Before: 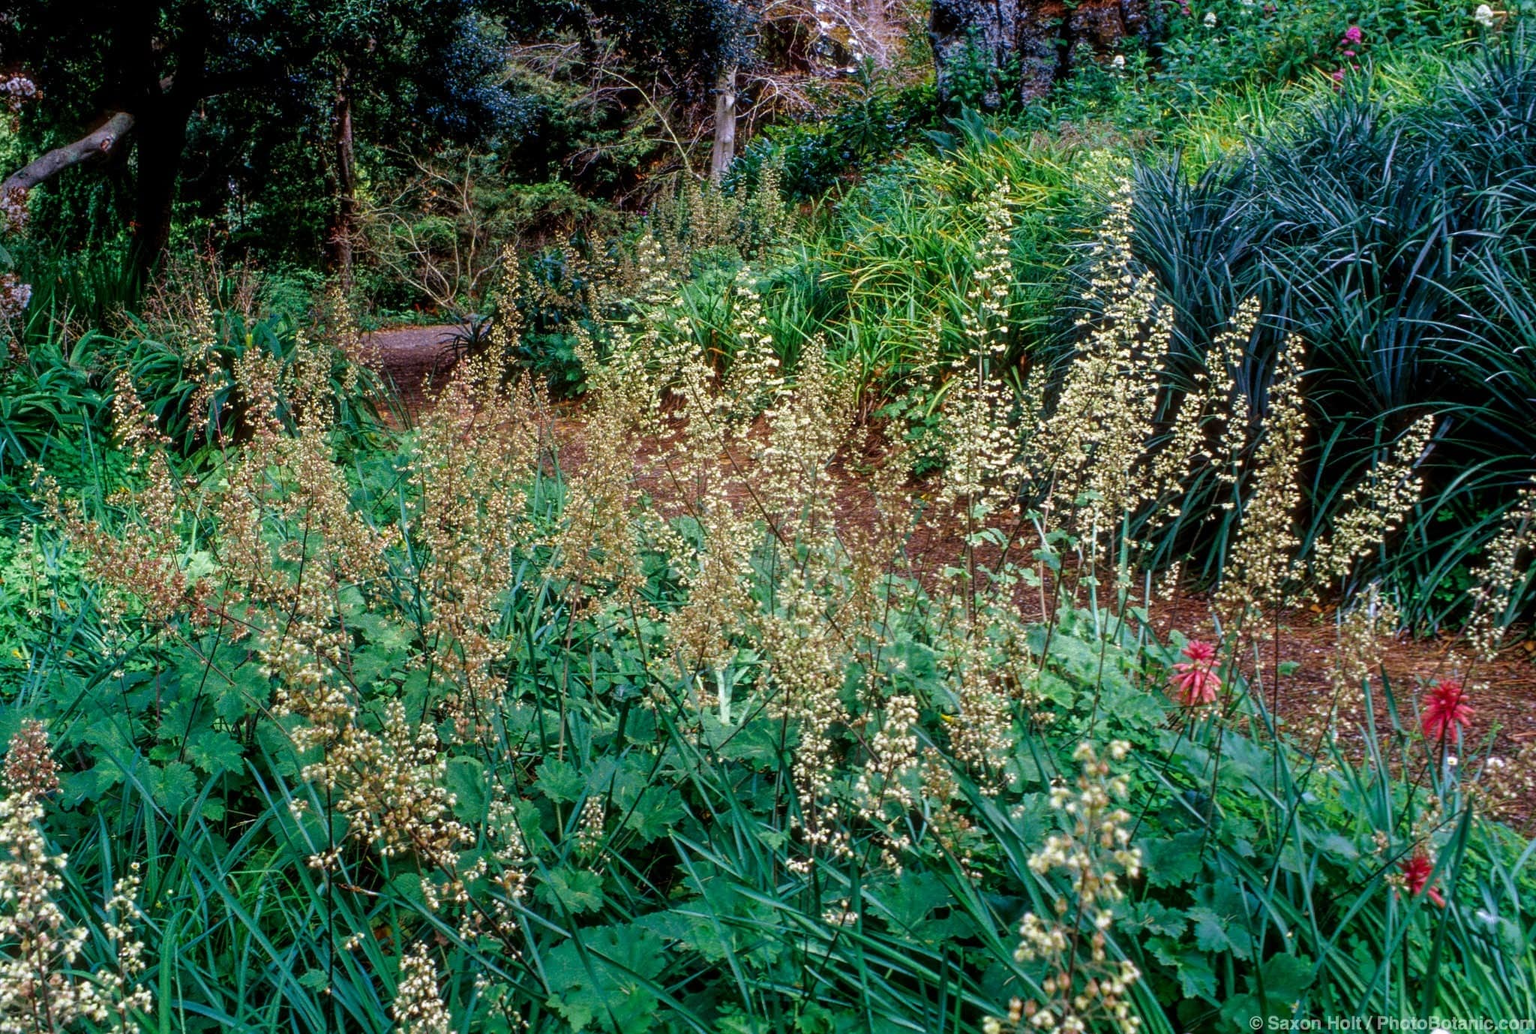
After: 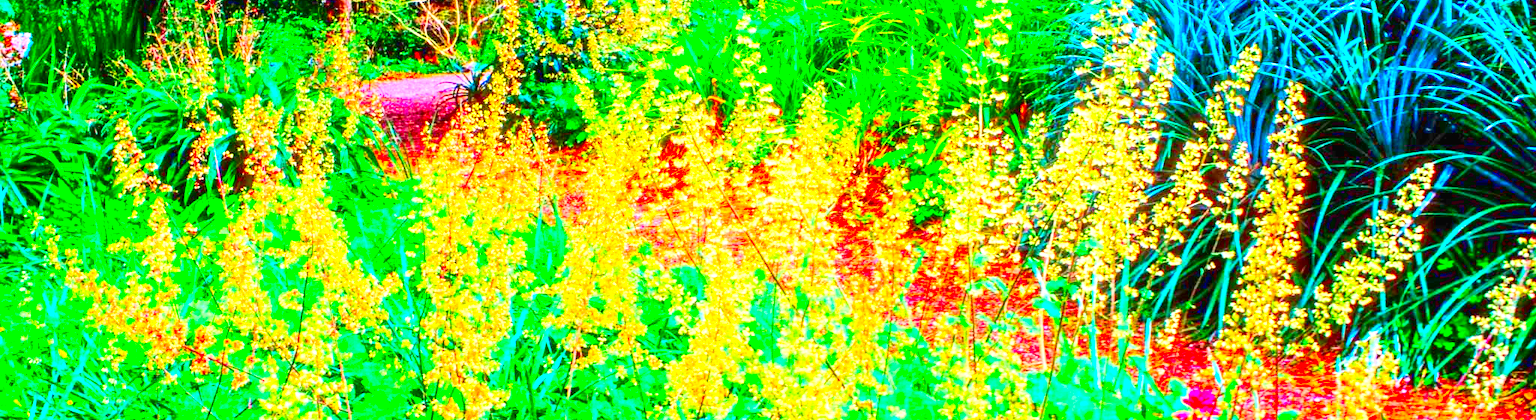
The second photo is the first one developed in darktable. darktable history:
color correction: highlights b* -0.035, saturation 3
exposure: exposure 2.06 EV, compensate highlight preservation false
tone curve: curves: ch0 [(0, 0.017) (0.259, 0.344) (0.593, 0.778) (0.786, 0.931) (1, 0.999)]; ch1 [(0, 0) (0.405, 0.387) (0.442, 0.47) (0.492, 0.5) (0.511, 0.503) (0.548, 0.596) (0.7, 0.795) (1, 1)]; ch2 [(0, 0) (0.411, 0.433) (0.5, 0.504) (0.535, 0.581) (1, 1)], color space Lab, linked channels, preserve colors none
crop and rotate: top 24.376%, bottom 34.886%
